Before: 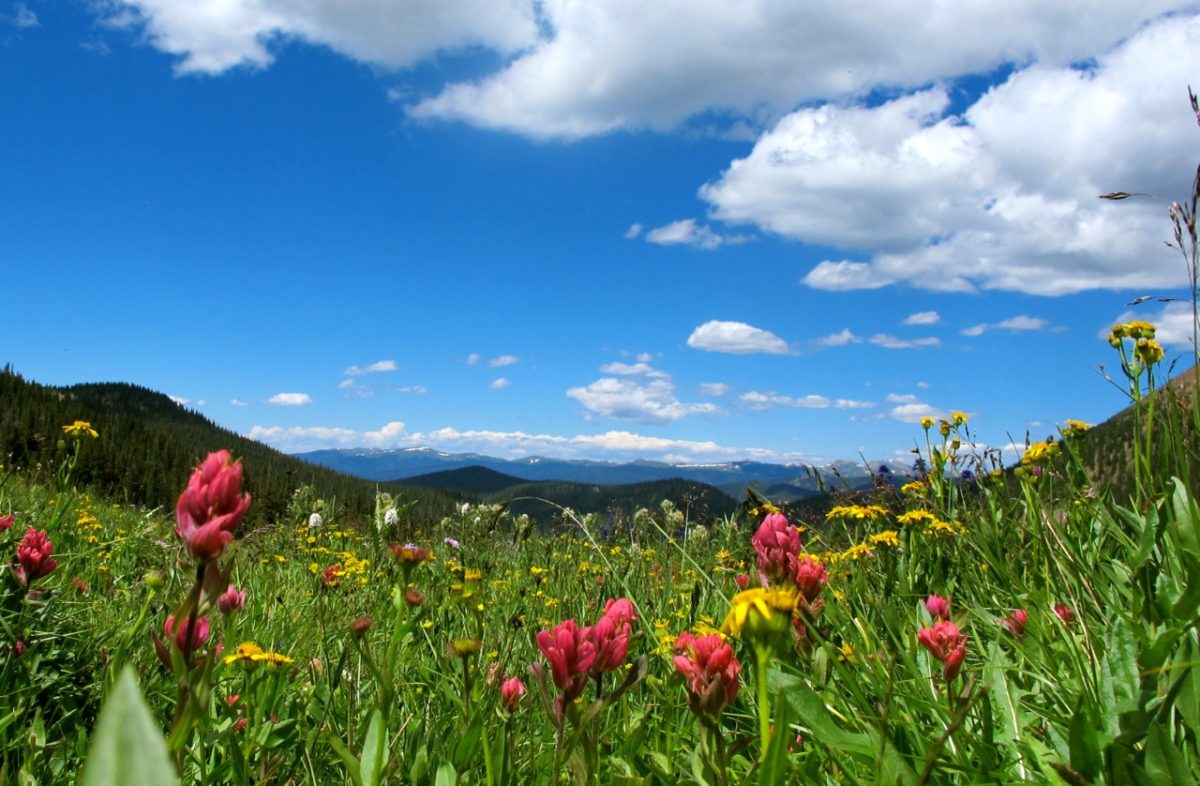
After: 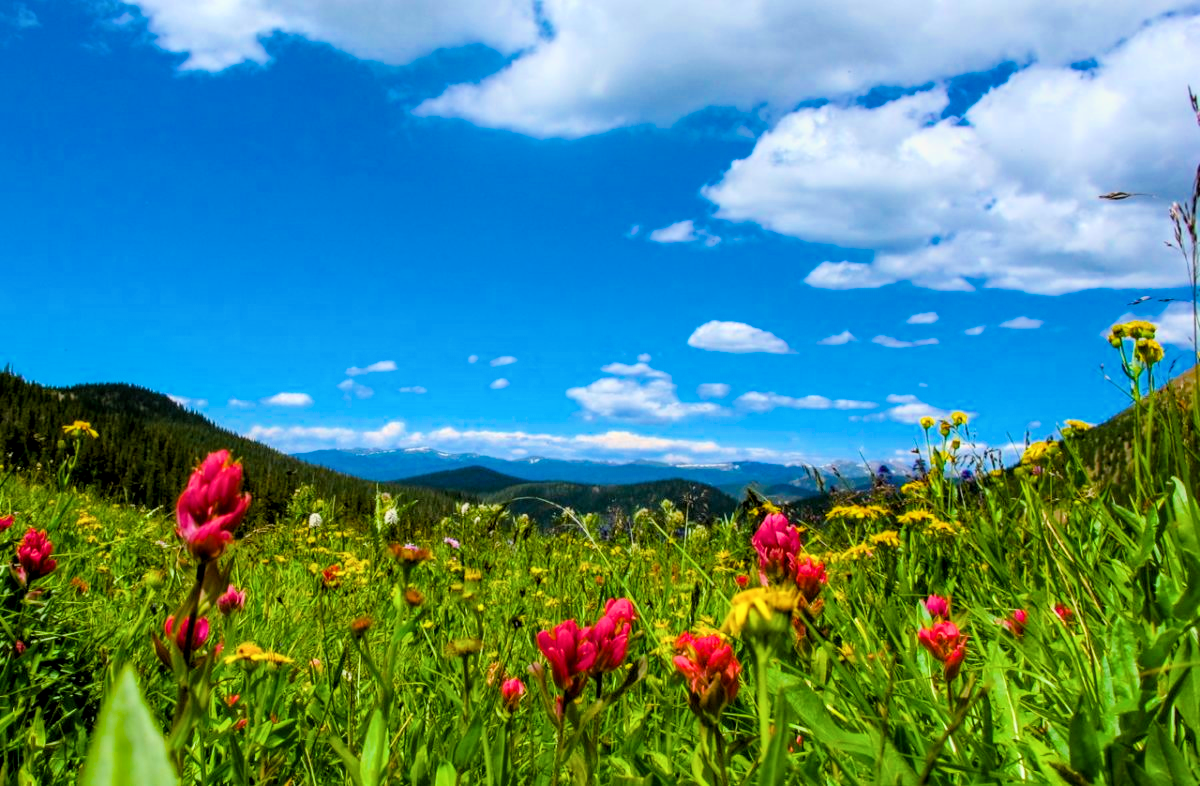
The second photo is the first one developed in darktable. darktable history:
filmic rgb: black relative exposure -7.65 EV, white relative exposure 4.56 EV, hardness 3.61, color science v6 (2022)
local contrast: on, module defaults
tone equalizer: on, module defaults
color balance rgb: linear chroma grading › global chroma 20%, perceptual saturation grading › global saturation 25%, perceptual brilliance grading › global brilliance 20%, global vibrance 20%
